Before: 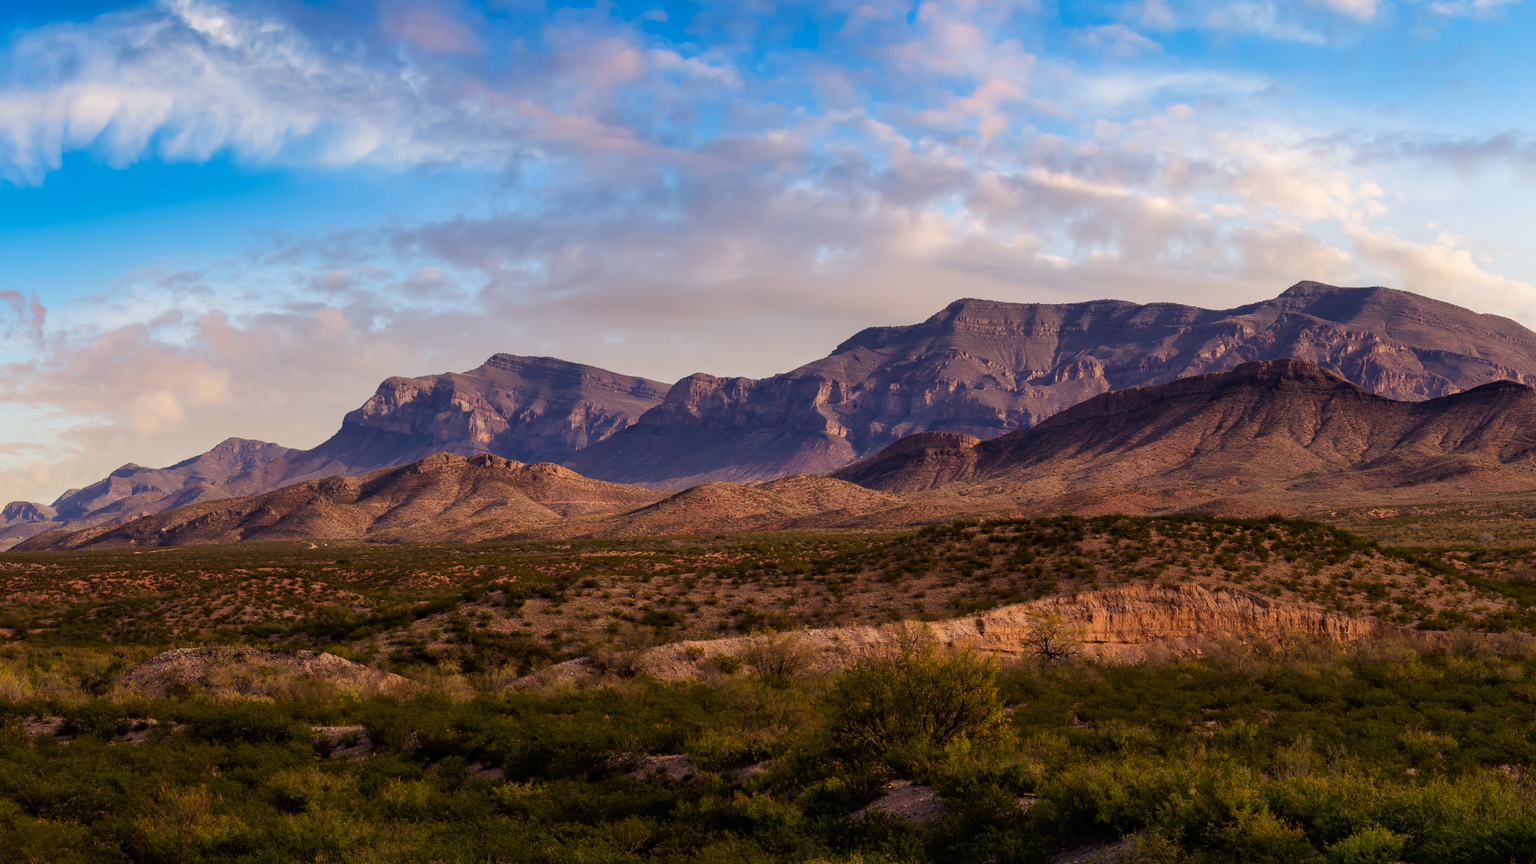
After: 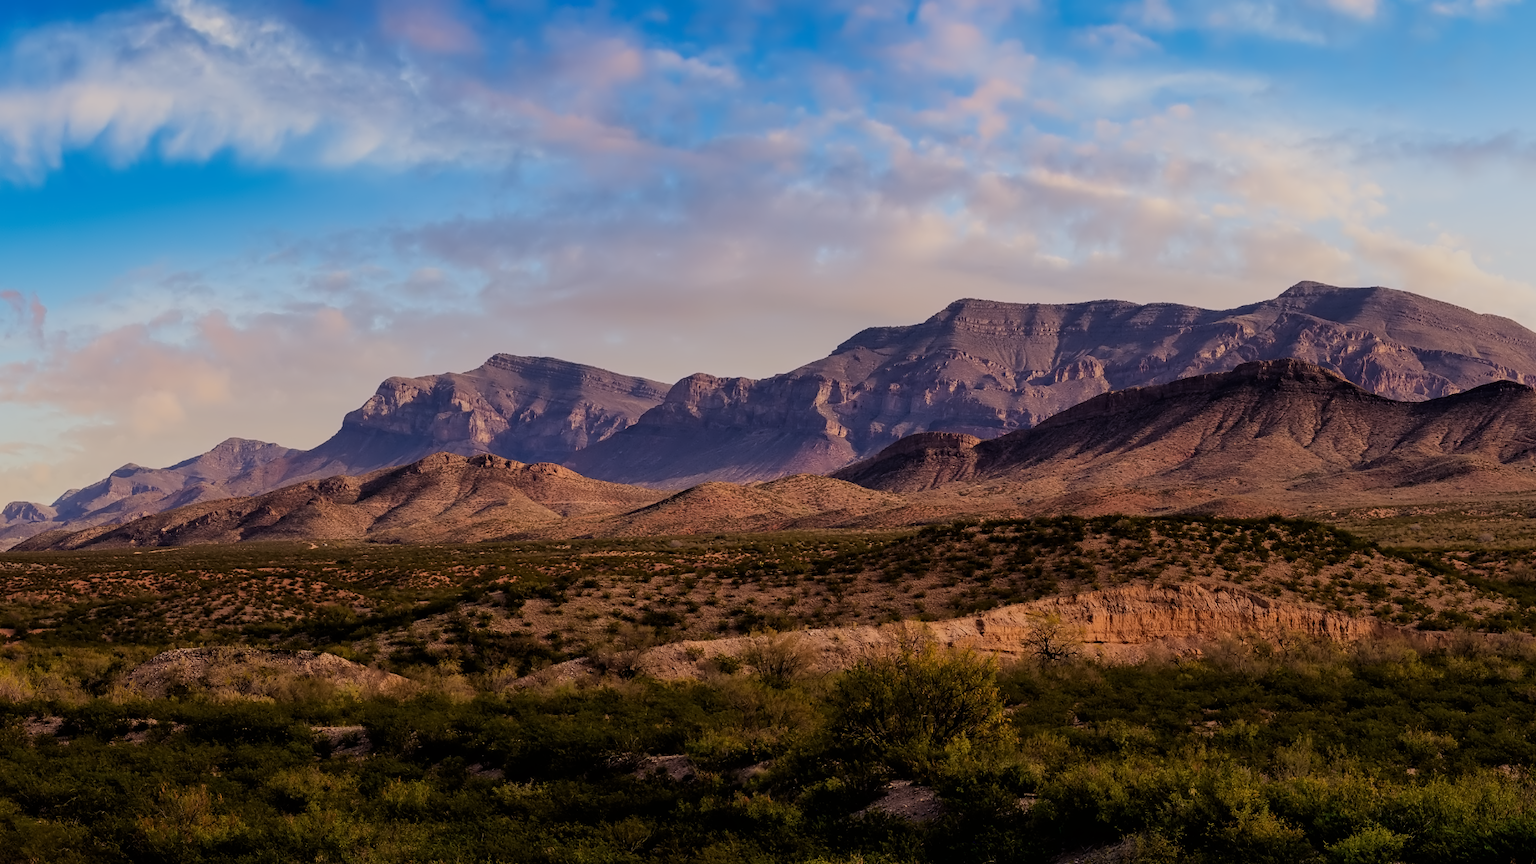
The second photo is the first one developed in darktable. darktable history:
filmic rgb: black relative exposure -7.48 EV, white relative exposure 4.83 EV, hardness 3.4, color science v6 (2022)
contrast equalizer: y [[0.5 ×4, 0.524, 0.59], [0.5 ×6], [0.5 ×6], [0, 0, 0, 0.01, 0.045, 0.012], [0, 0, 0, 0.044, 0.195, 0.131]]
